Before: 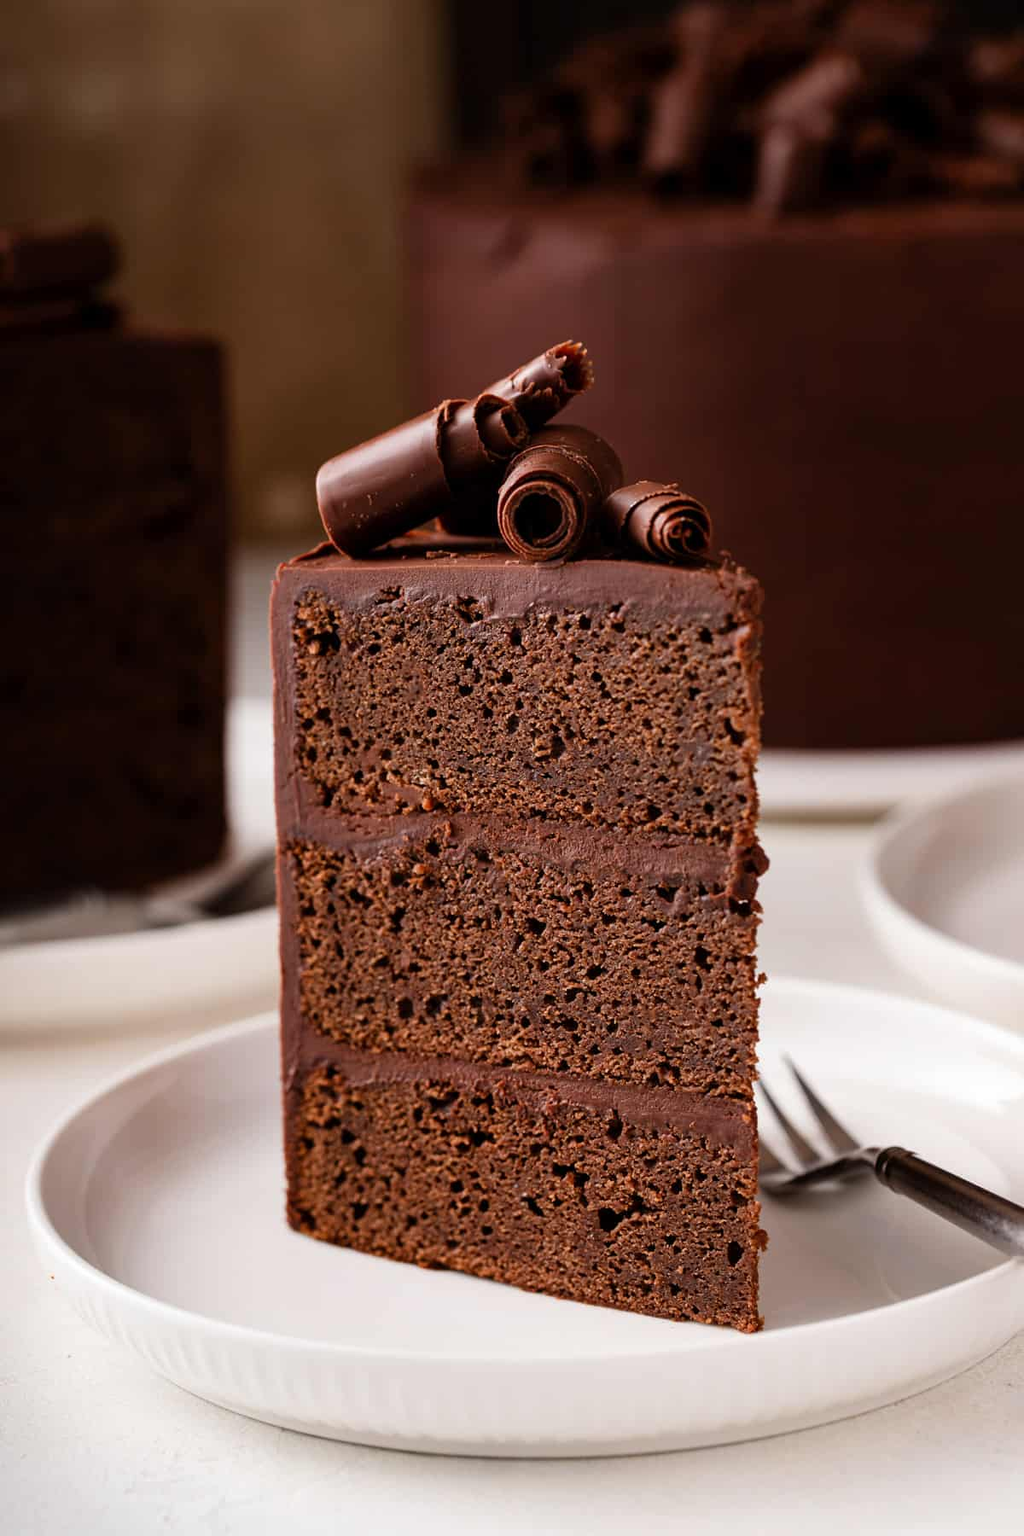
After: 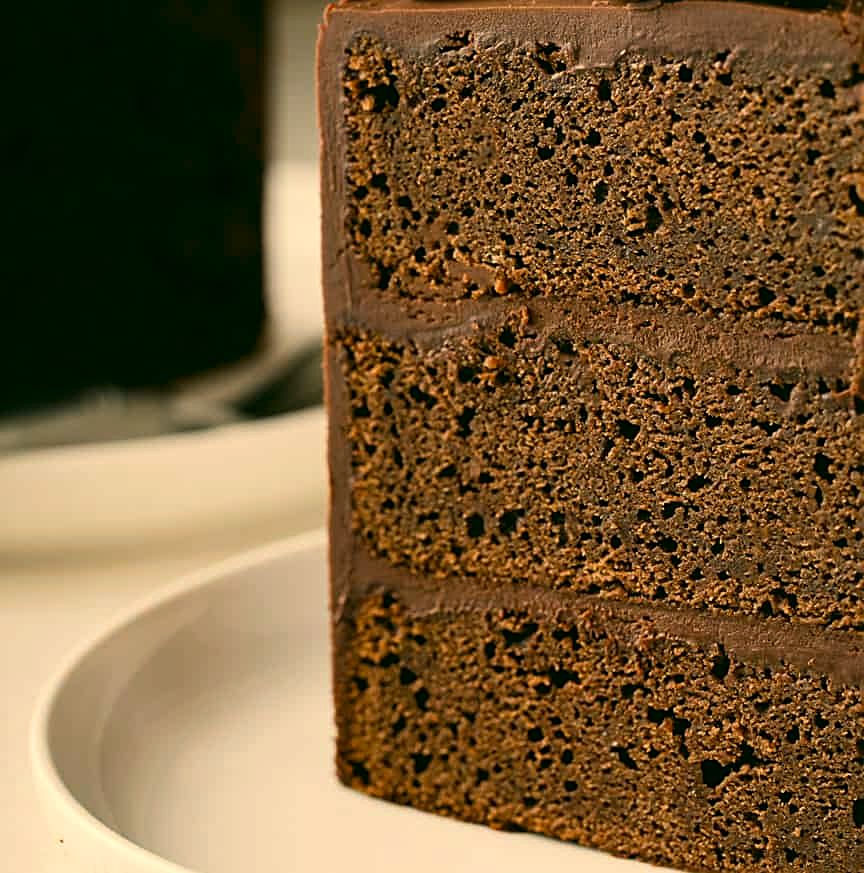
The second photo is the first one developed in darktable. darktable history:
sharpen: on, module defaults
exposure: compensate highlight preservation false
color correction: highlights a* 5.3, highlights b* 24.26, shadows a* -15.58, shadows b* 4.02
crop: top 36.498%, right 27.964%, bottom 14.995%
